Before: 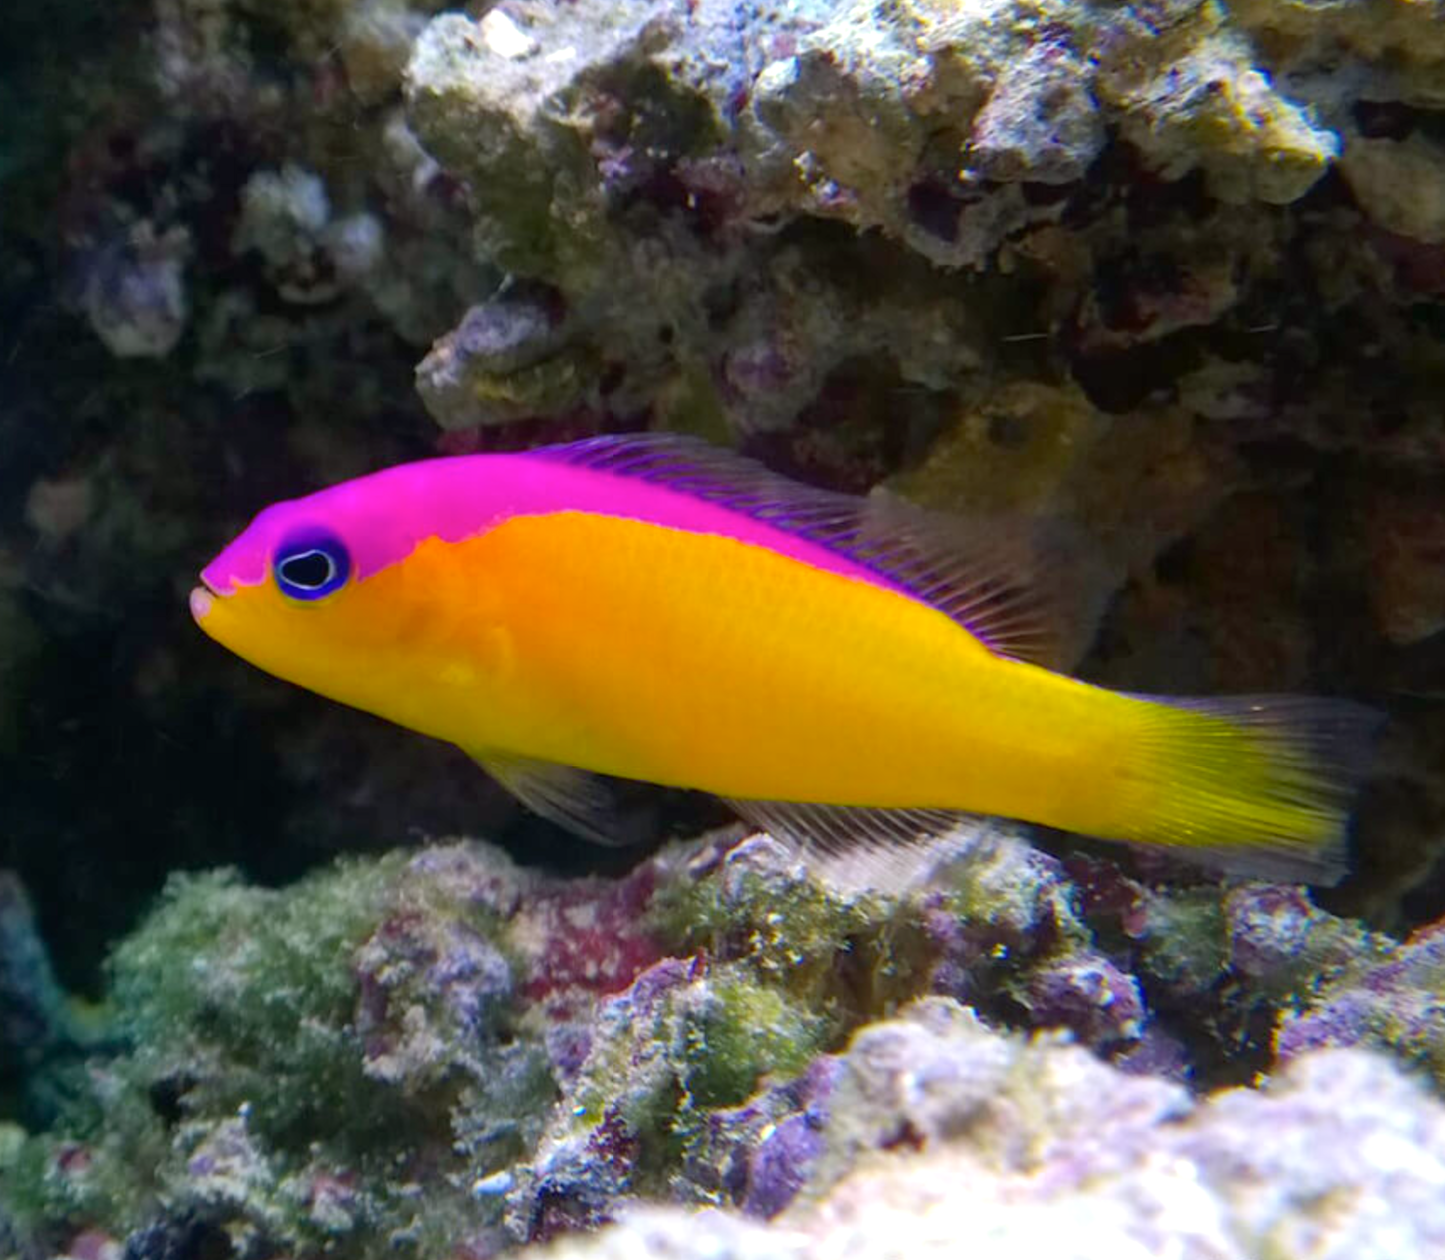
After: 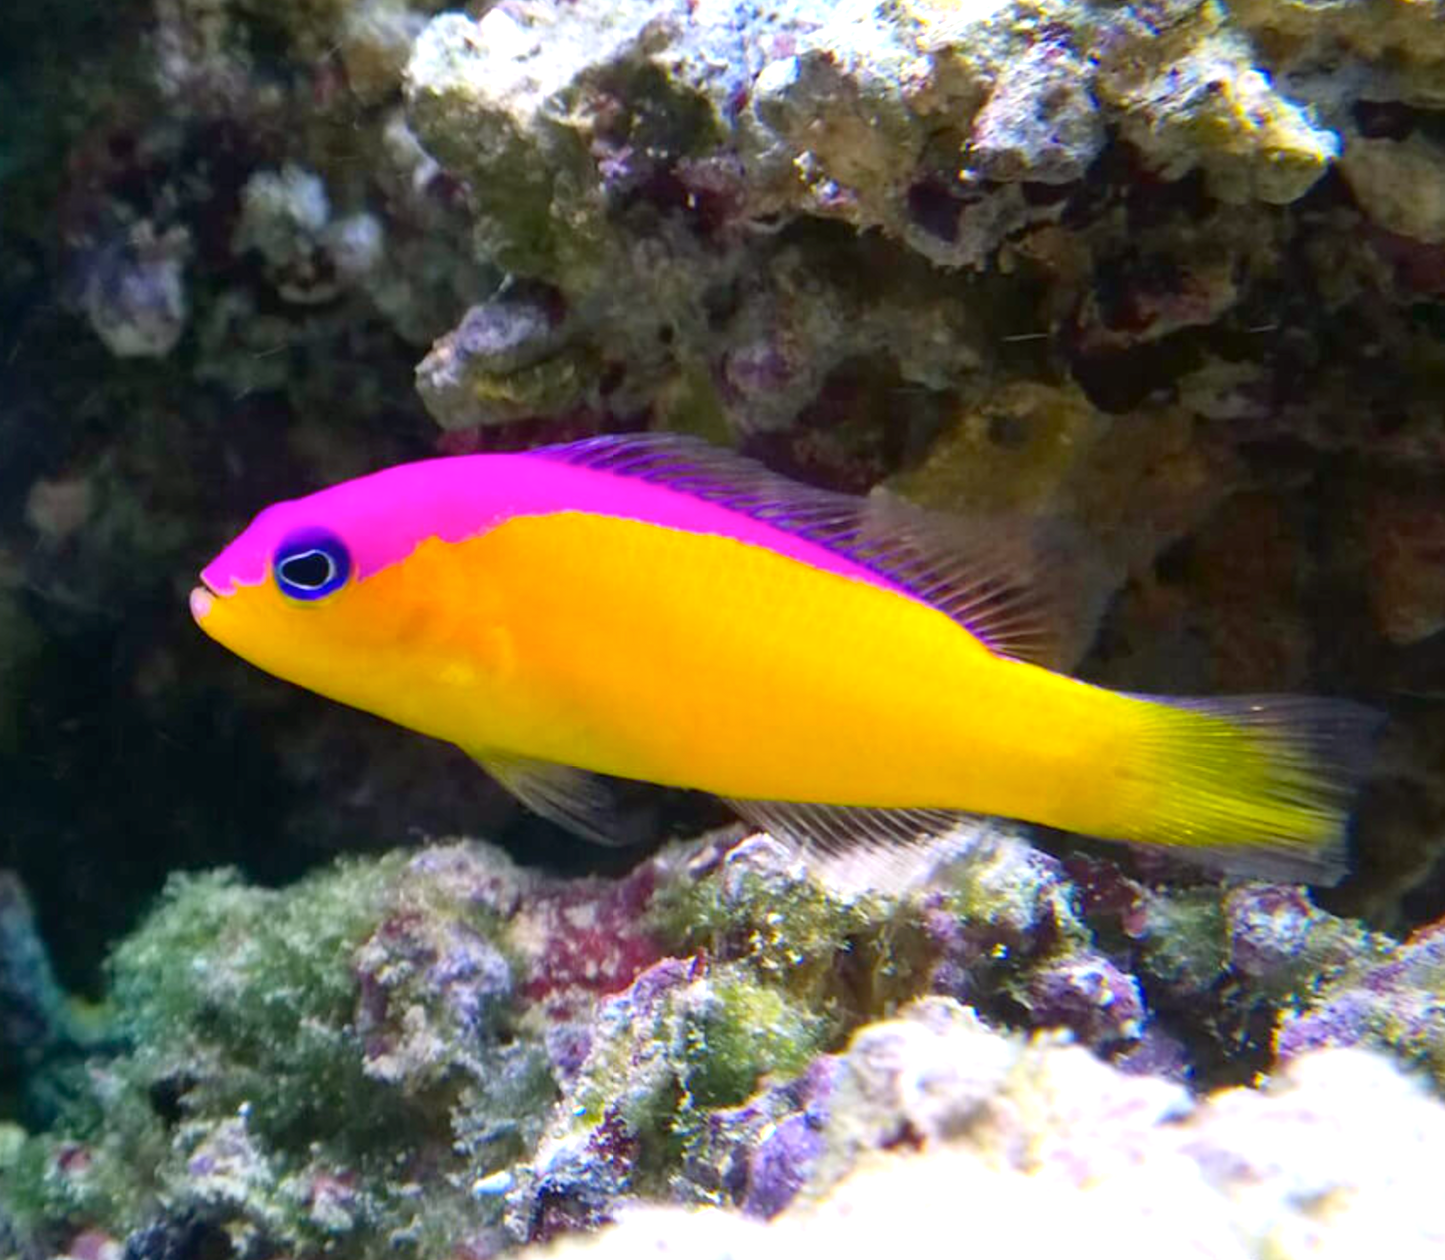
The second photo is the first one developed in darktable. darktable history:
exposure: exposure 0.604 EV, compensate highlight preservation false
contrast brightness saturation: contrast 0.104, brightness 0.016, saturation 0.025
color zones: mix 27.9%
